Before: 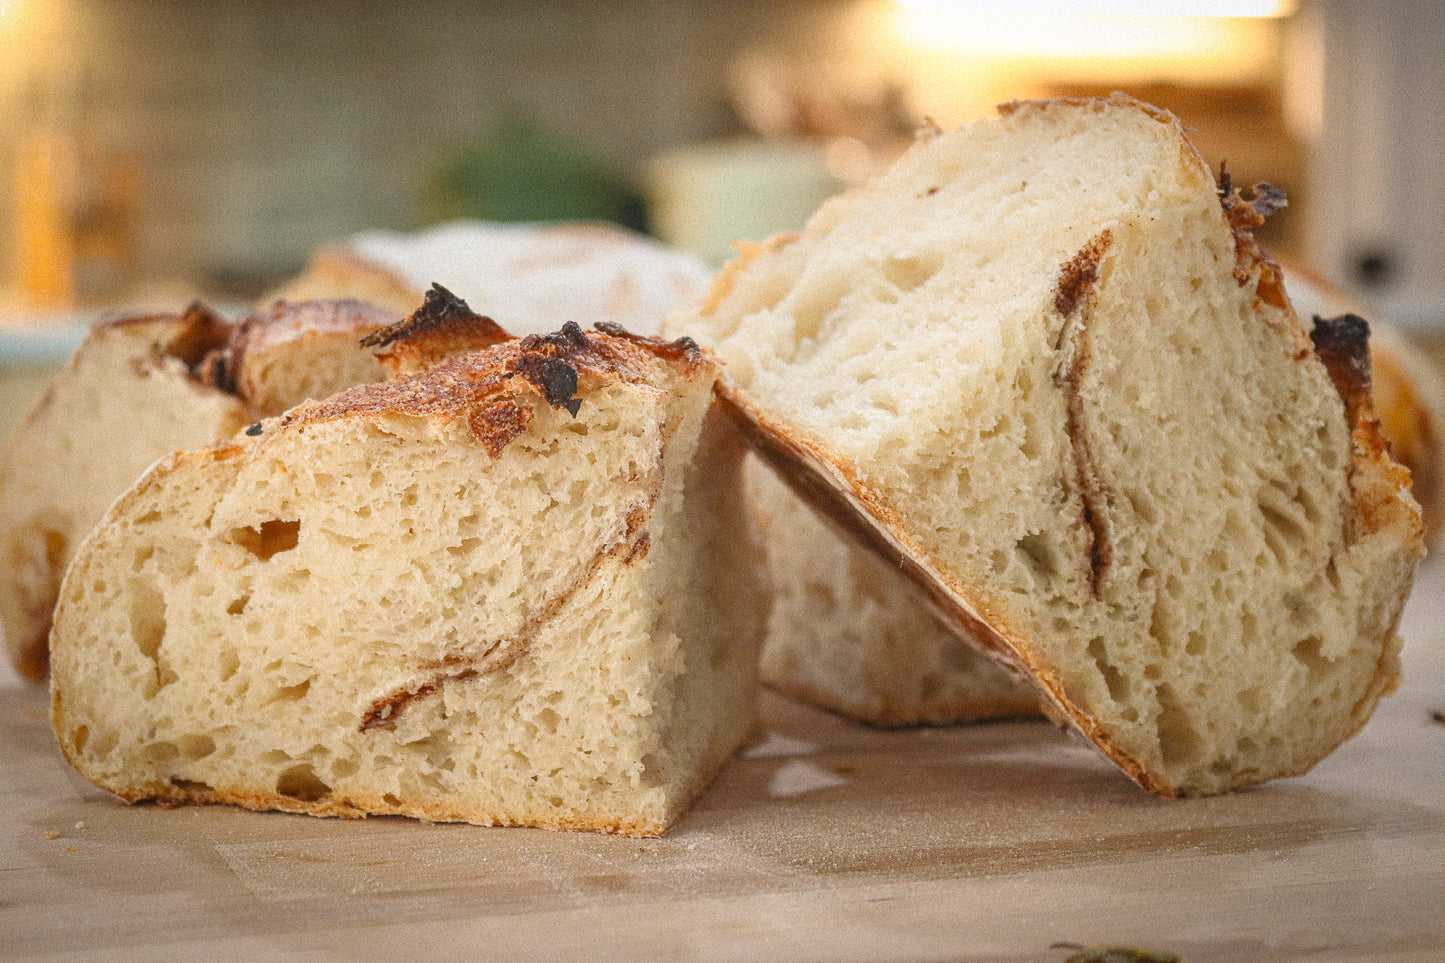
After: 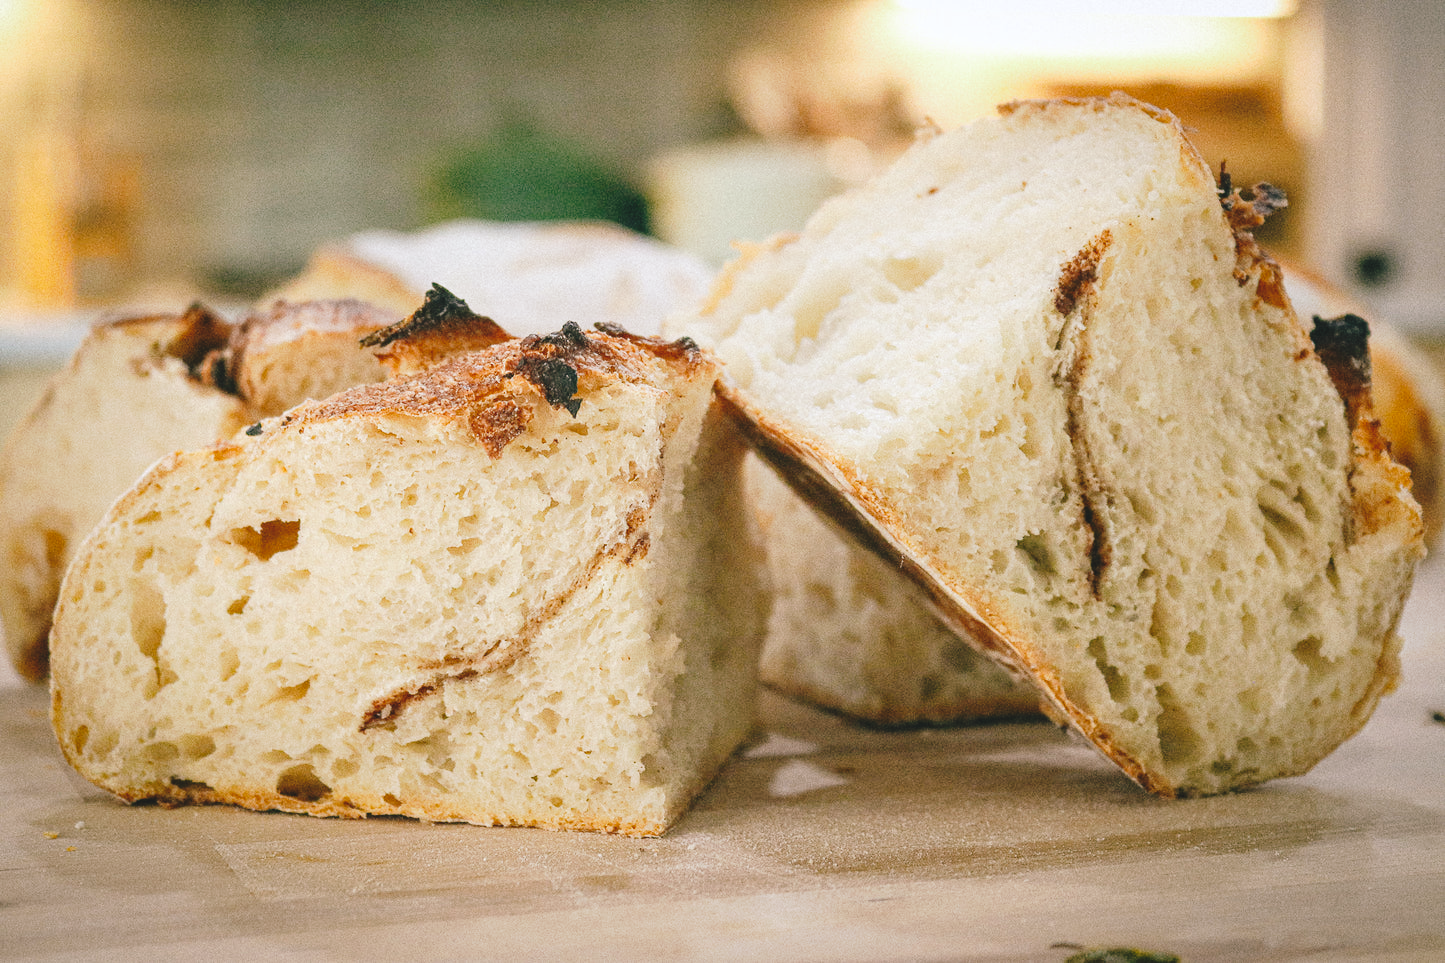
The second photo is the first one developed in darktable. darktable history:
tone curve: curves: ch0 [(0, 0) (0.003, 0.074) (0.011, 0.079) (0.025, 0.083) (0.044, 0.095) (0.069, 0.097) (0.1, 0.11) (0.136, 0.131) (0.177, 0.159) (0.224, 0.209) (0.277, 0.279) (0.335, 0.367) (0.399, 0.455) (0.468, 0.538) (0.543, 0.621) (0.623, 0.699) (0.709, 0.782) (0.801, 0.848) (0.898, 0.924) (1, 1)], preserve colors none
color look up table: target L [95.81, 91.67, 91.13, 89.36, 82.5, 72.88, 63.95, 61.7, 55.47, 60.52, 28.35, 17.07, 201.01, 94.46, 81.16, 72.27, 67.72, 60.6, 57.86, 51.93, 56.27, 49.41, 42.76, 34.87, 30.58, 16.29, 2.332, 86.86, 83.17, 72.5, 68.96, 73.57, 65.44, 68.7, 60.42, 41.47, 44.3, 35.95, 31.14, 26.68, 11.82, 8.993, 96.69, 92.56, 80.25, 57.32, 63, 32.4, 32.71], target a [-19.78, -30.52, -24.72, -35.7, -22.78, -24.28, -46.86, -36.22, -28.5, -4.148, -23.44, -25.51, 0, -4.239, -5.591, 33.54, 35.43, 35.64, 2.919, 60.81, 15.66, 63.91, 61.96, 37.42, 0.743, 21.82, -5.164, 2.876, 20.73, 37.39, 20.14, 35.64, 8.256, 52.63, 61.67, 16.35, 53.86, 46.08, 39.32, 21.67, 23.13, -14.69, -8.894, -26.96, -25.12, -10.53, -10.66, -3.661, -16.81], target b [32.41, 38.85, 12.94, 21.62, 31.25, 4.556, 38.06, 18.79, 26.23, 47.04, 16.83, 14.54, -0.001, 16.76, 66.89, 34.34, 56.66, 15.74, 20.6, 40.58, 50.36, 54.42, 24.33, 41.22, 3.575, 13.24, -2.637, -11.05, -10.24, -3.182, -35.92, -29.89, -3.2, -33.81, -7.009, -64.29, -29.23, -2.319, -59.15, -7.497, -38.5, -16.69, -6.191, -6.363, -23.05, -48.86, -16.37, -30, -3.473], num patches 49
